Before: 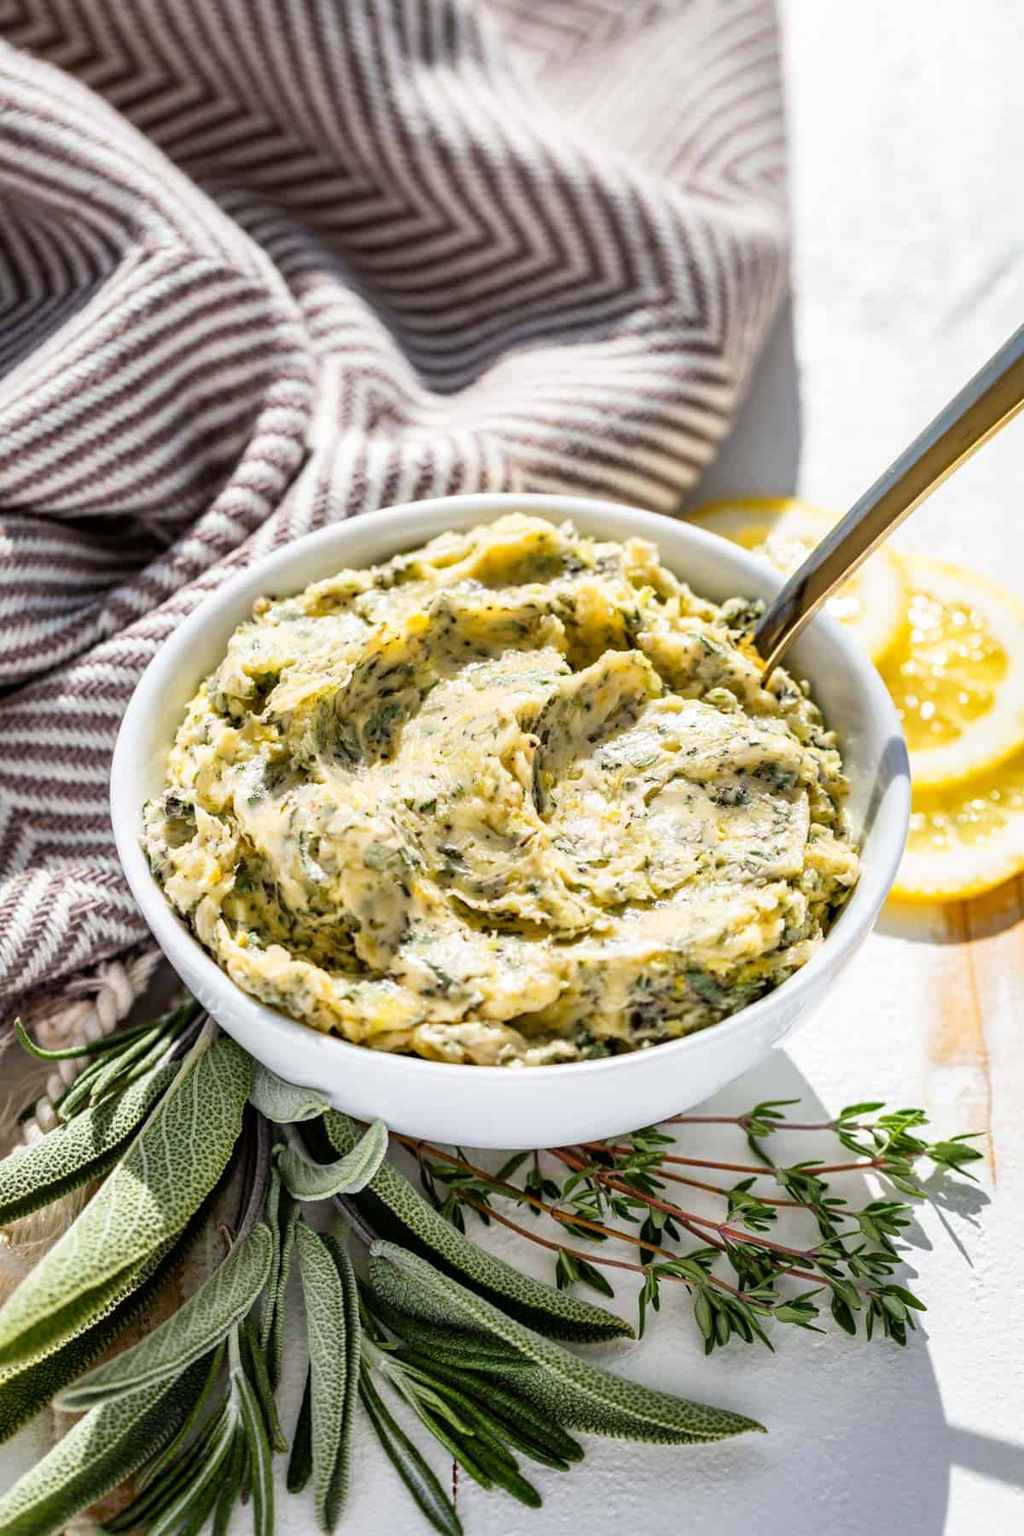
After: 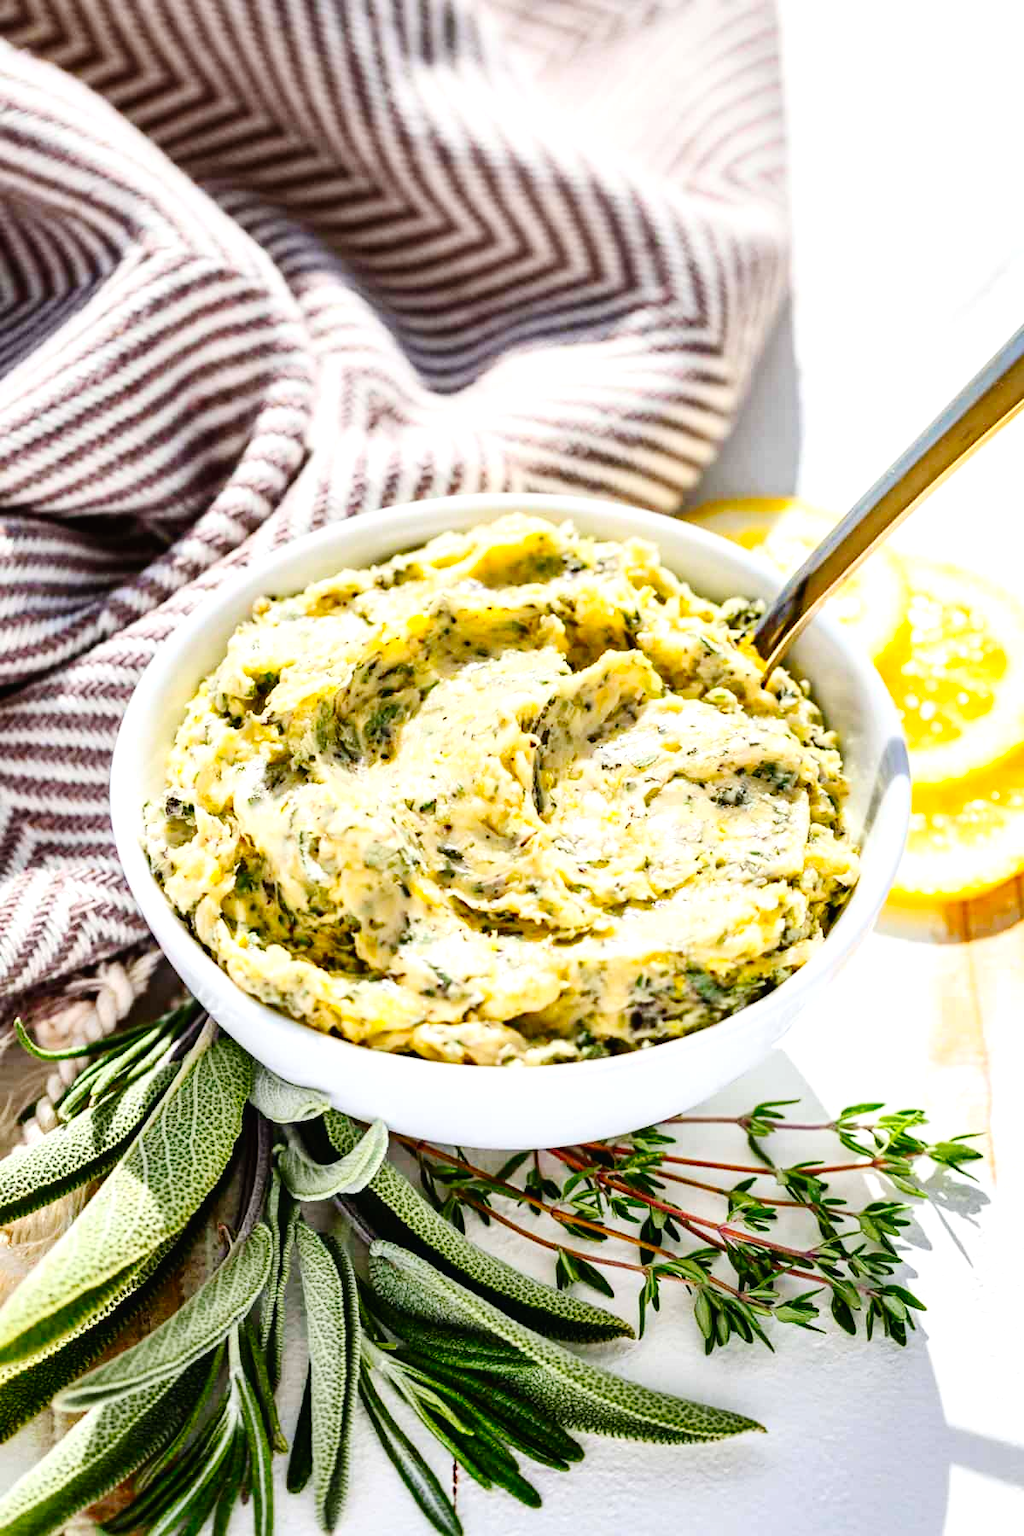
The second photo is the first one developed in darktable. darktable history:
exposure: exposure 0.378 EV, compensate highlight preservation false
contrast brightness saturation: contrast 0.175, saturation 0.309
tone curve: curves: ch0 [(0, 0.01) (0.052, 0.045) (0.136, 0.133) (0.29, 0.332) (0.453, 0.531) (0.676, 0.751) (0.89, 0.919) (1, 1)]; ch1 [(0, 0) (0.094, 0.081) (0.285, 0.299) (0.385, 0.403) (0.447, 0.429) (0.495, 0.496) (0.544, 0.552) (0.589, 0.612) (0.722, 0.728) (1, 1)]; ch2 [(0, 0) (0.257, 0.217) (0.43, 0.421) (0.498, 0.507) (0.531, 0.544) (0.56, 0.579) (0.625, 0.642) (1, 1)], preserve colors none
